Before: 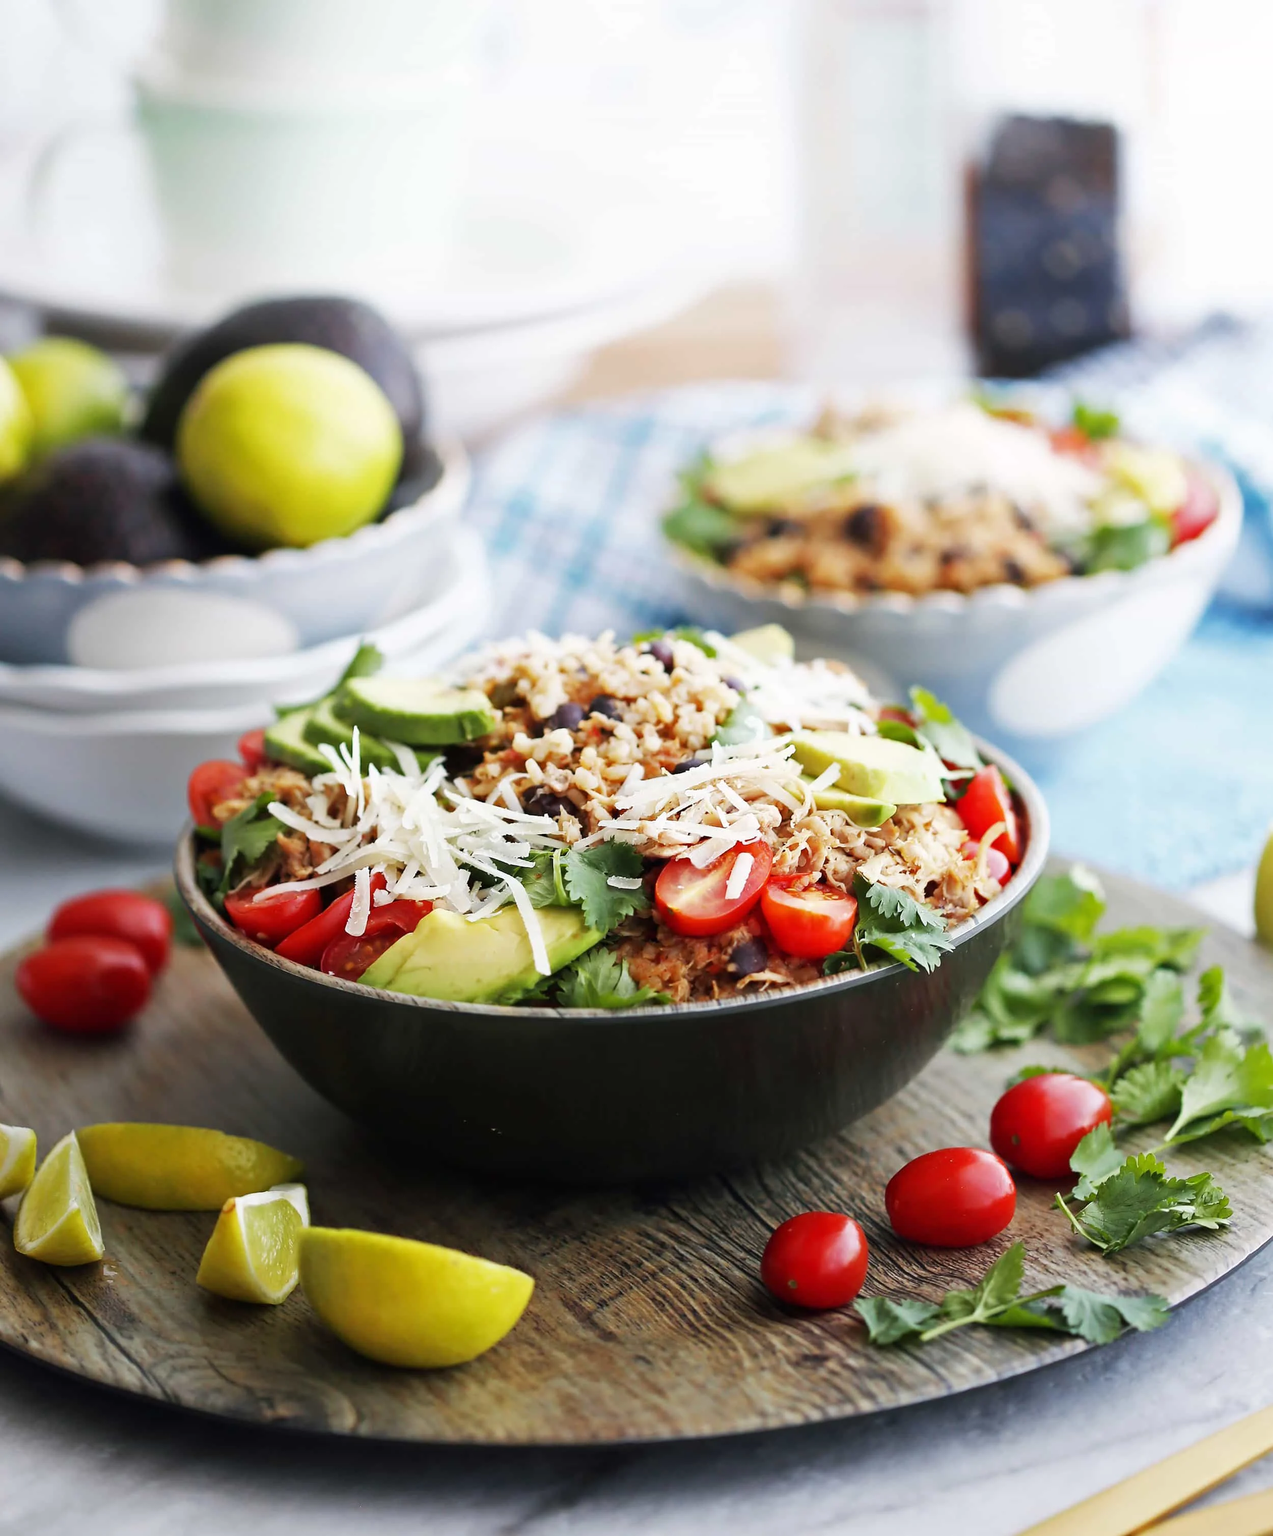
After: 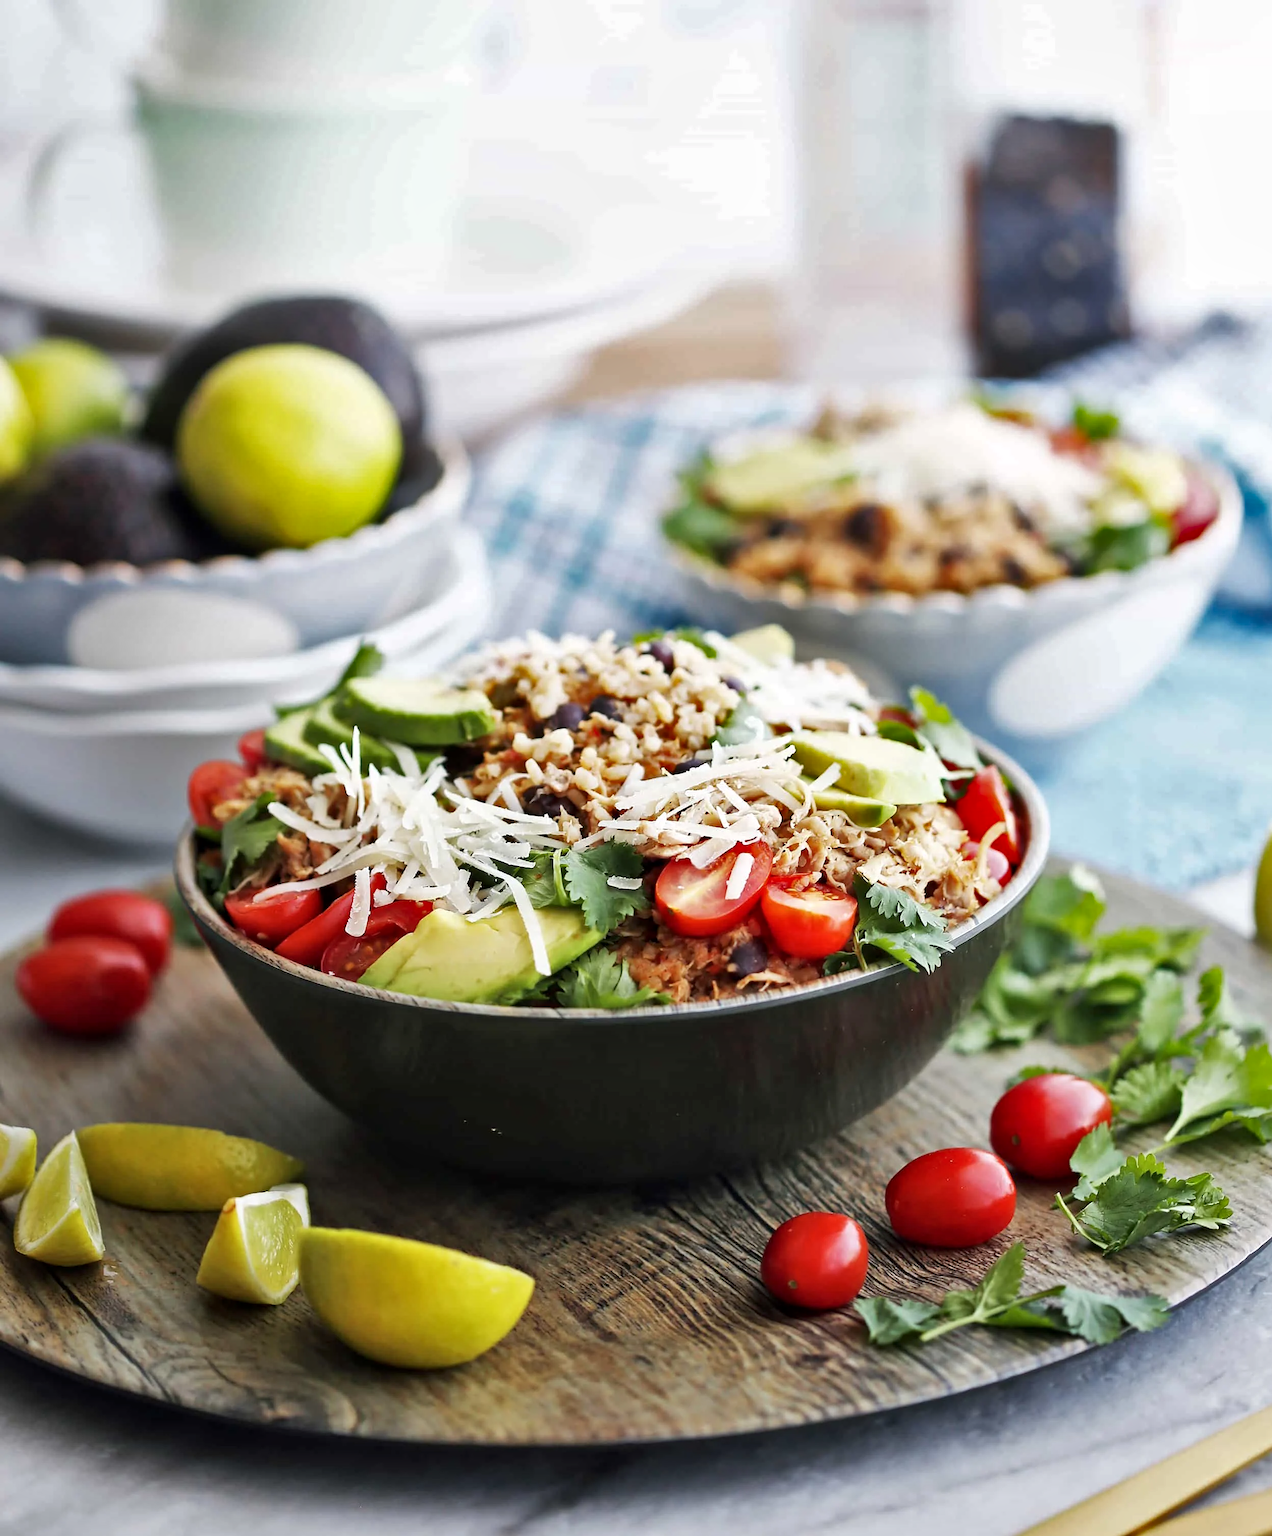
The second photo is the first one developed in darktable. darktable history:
local contrast: mode bilateral grid, contrast 20, coarseness 51, detail 119%, midtone range 0.2
shadows and highlights: low approximation 0.01, soften with gaussian
contrast equalizer: octaves 7, y [[0.502, 0.505, 0.512, 0.529, 0.564, 0.588], [0.5 ×6], [0.502, 0.505, 0.512, 0.529, 0.564, 0.588], [0, 0.001, 0.001, 0.004, 0.008, 0.011], [0, 0.001, 0.001, 0.004, 0.008, 0.011]], mix 0.347
